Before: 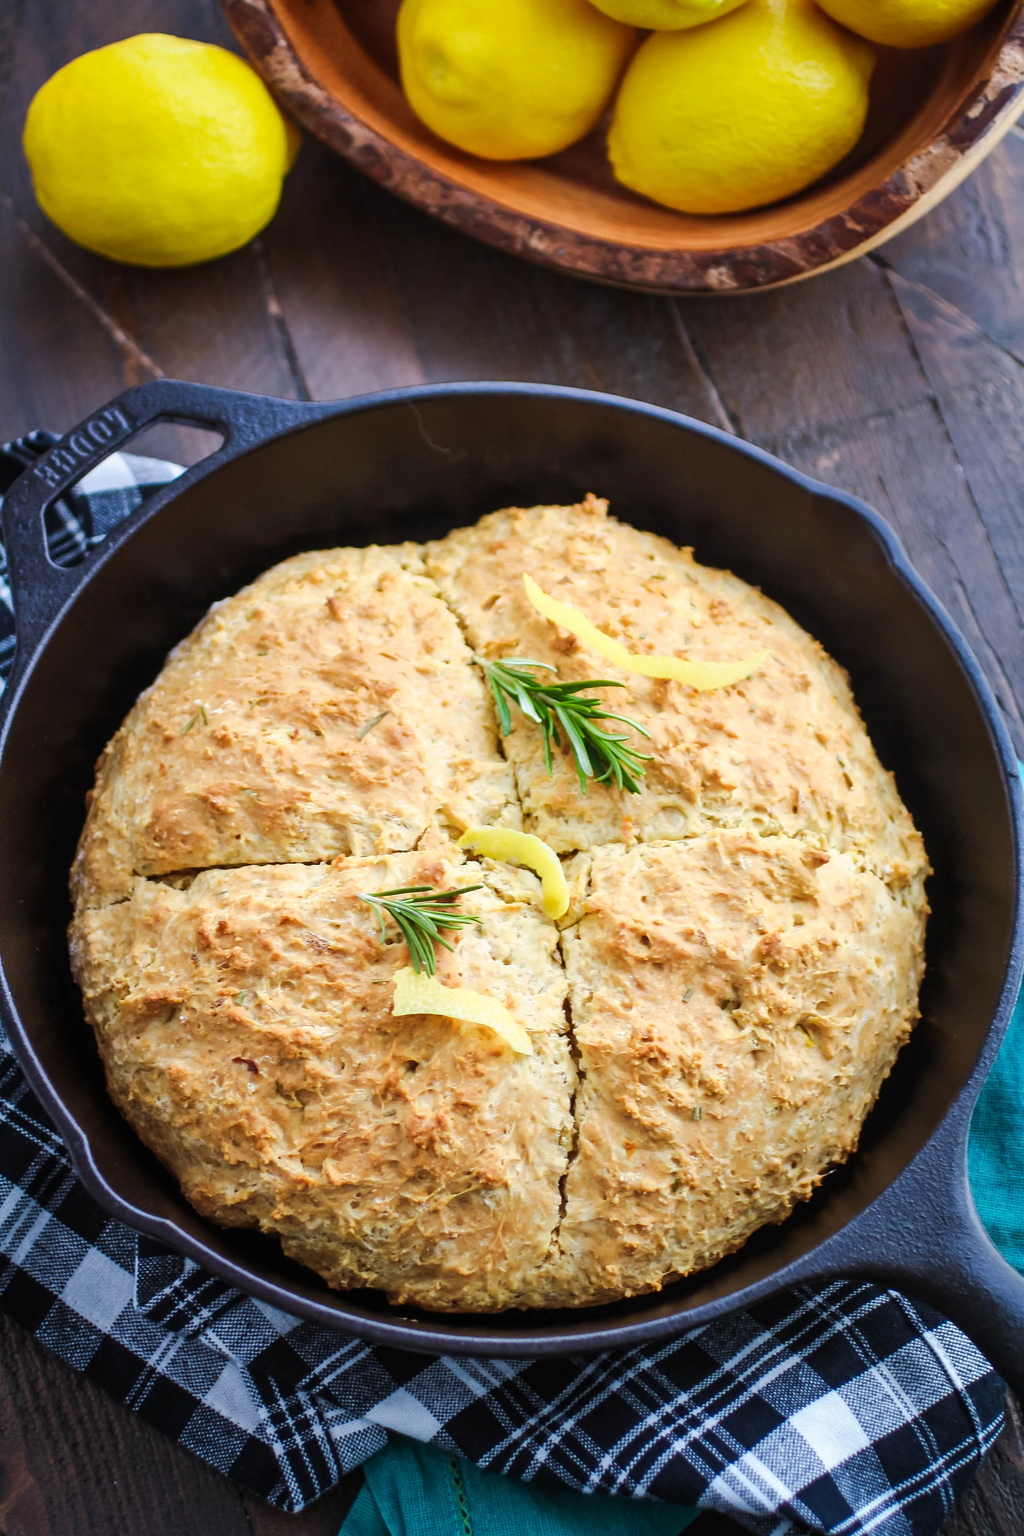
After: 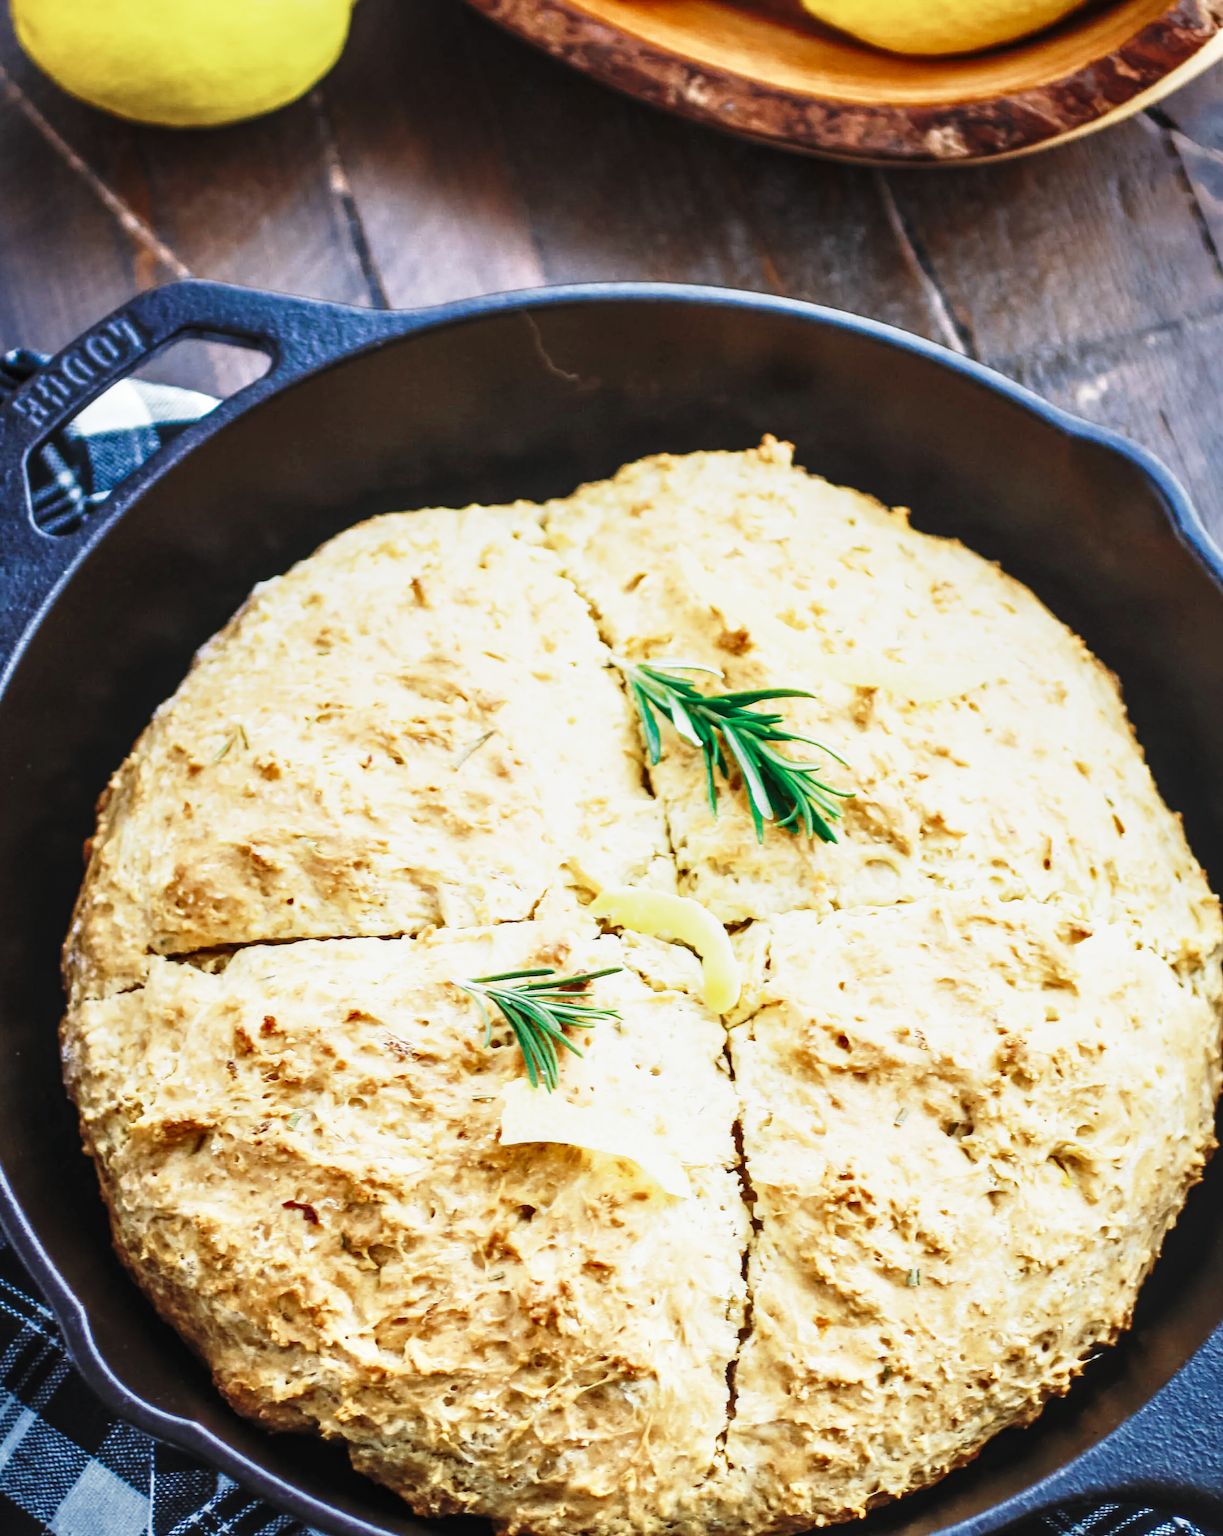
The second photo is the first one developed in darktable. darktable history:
local contrast: on, module defaults
color zones: curves: ch0 [(0, 0.5) (0.125, 0.4) (0.25, 0.5) (0.375, 0.4) (0.5, 0.4) (0.625, 0.35) (0.75, 0.35) (0.875, 0.5)]; ch1 [(0, 0.35) (0.125, 0.45) (0.25, 0.35) (0.375, 0.35) (0.5, 0.35) (0.625, 0.35) (0.75, 0.45) (0.875, 0.35)]; ch2 [(0, 0.6) (0.125, 0.5) (0.25, 0.5) (0.375, 0.6) (0.5, 0.6) (0.625, 0.5) (0.75, 0.5) (0.875, 0.5)]
color calibration: illuminant Planckian (black body), x 0.351, y 0.352, temperature 4794.27 K
crop and rotate: left 2.425%, top 11.305%, right 9.6%, bottom 15.08%
base curve: curves: ch0 [(0, 0) (0.026, 0.03) (0.109, 0.232) (0.351, 0.748) (0.669, 0.968) (1, 1)], preserve colors none
